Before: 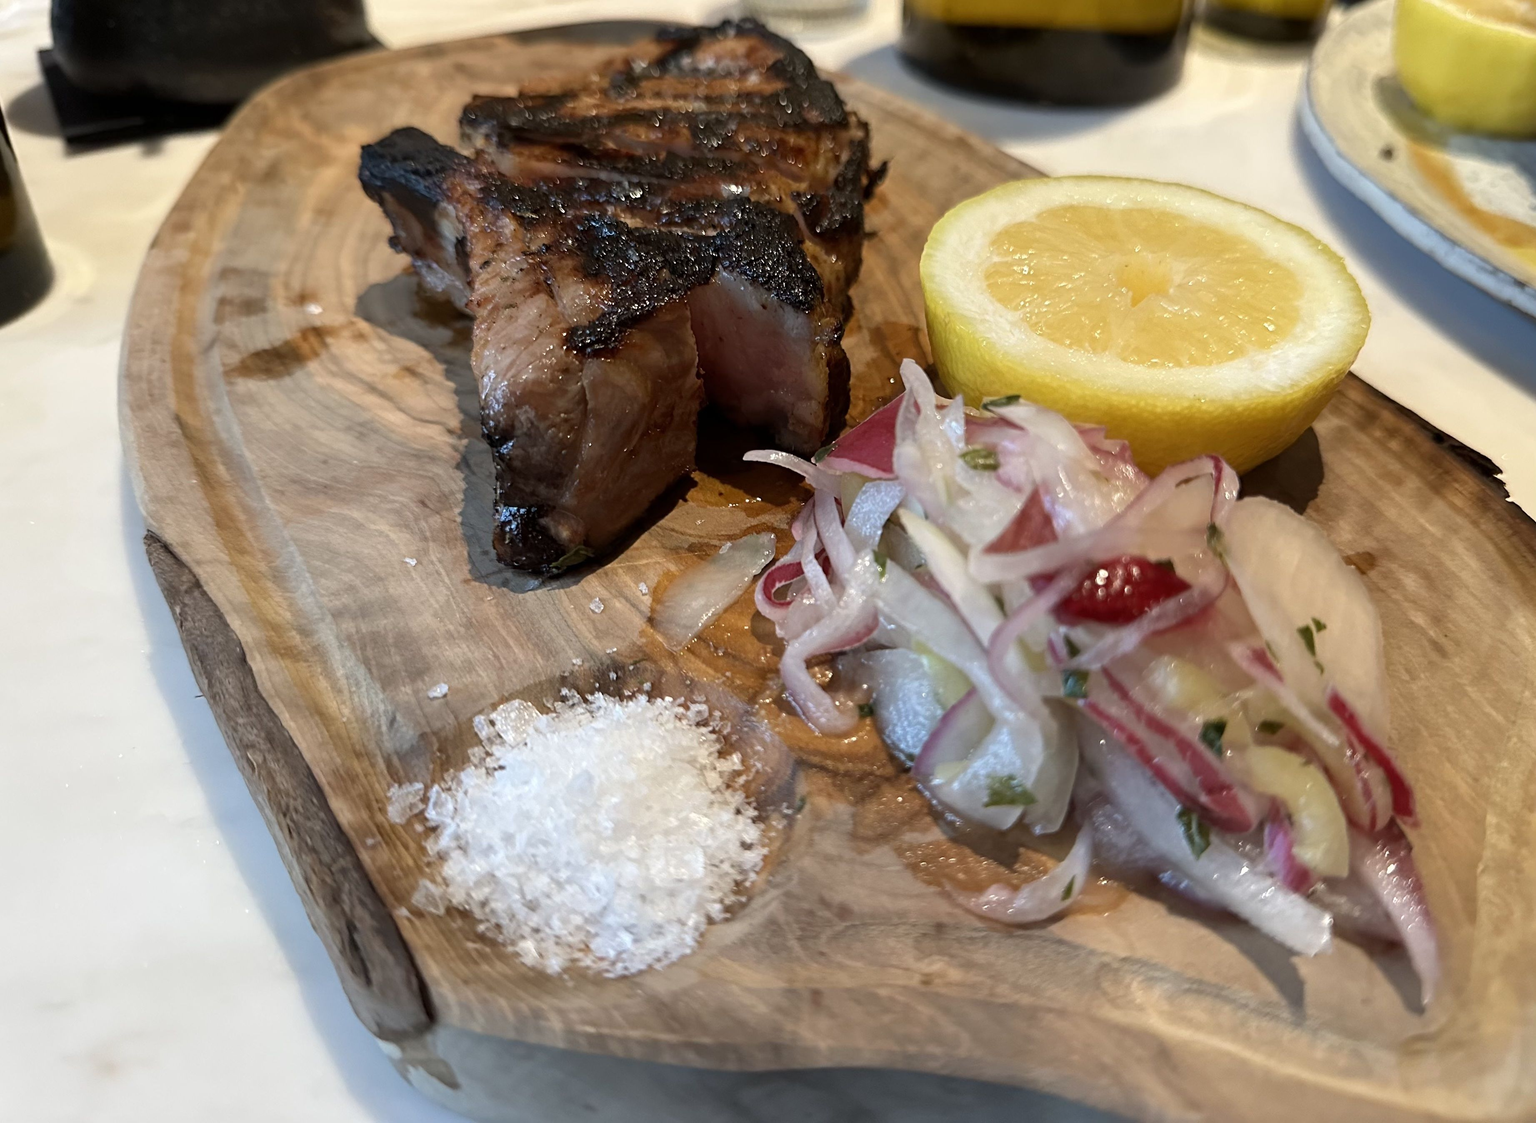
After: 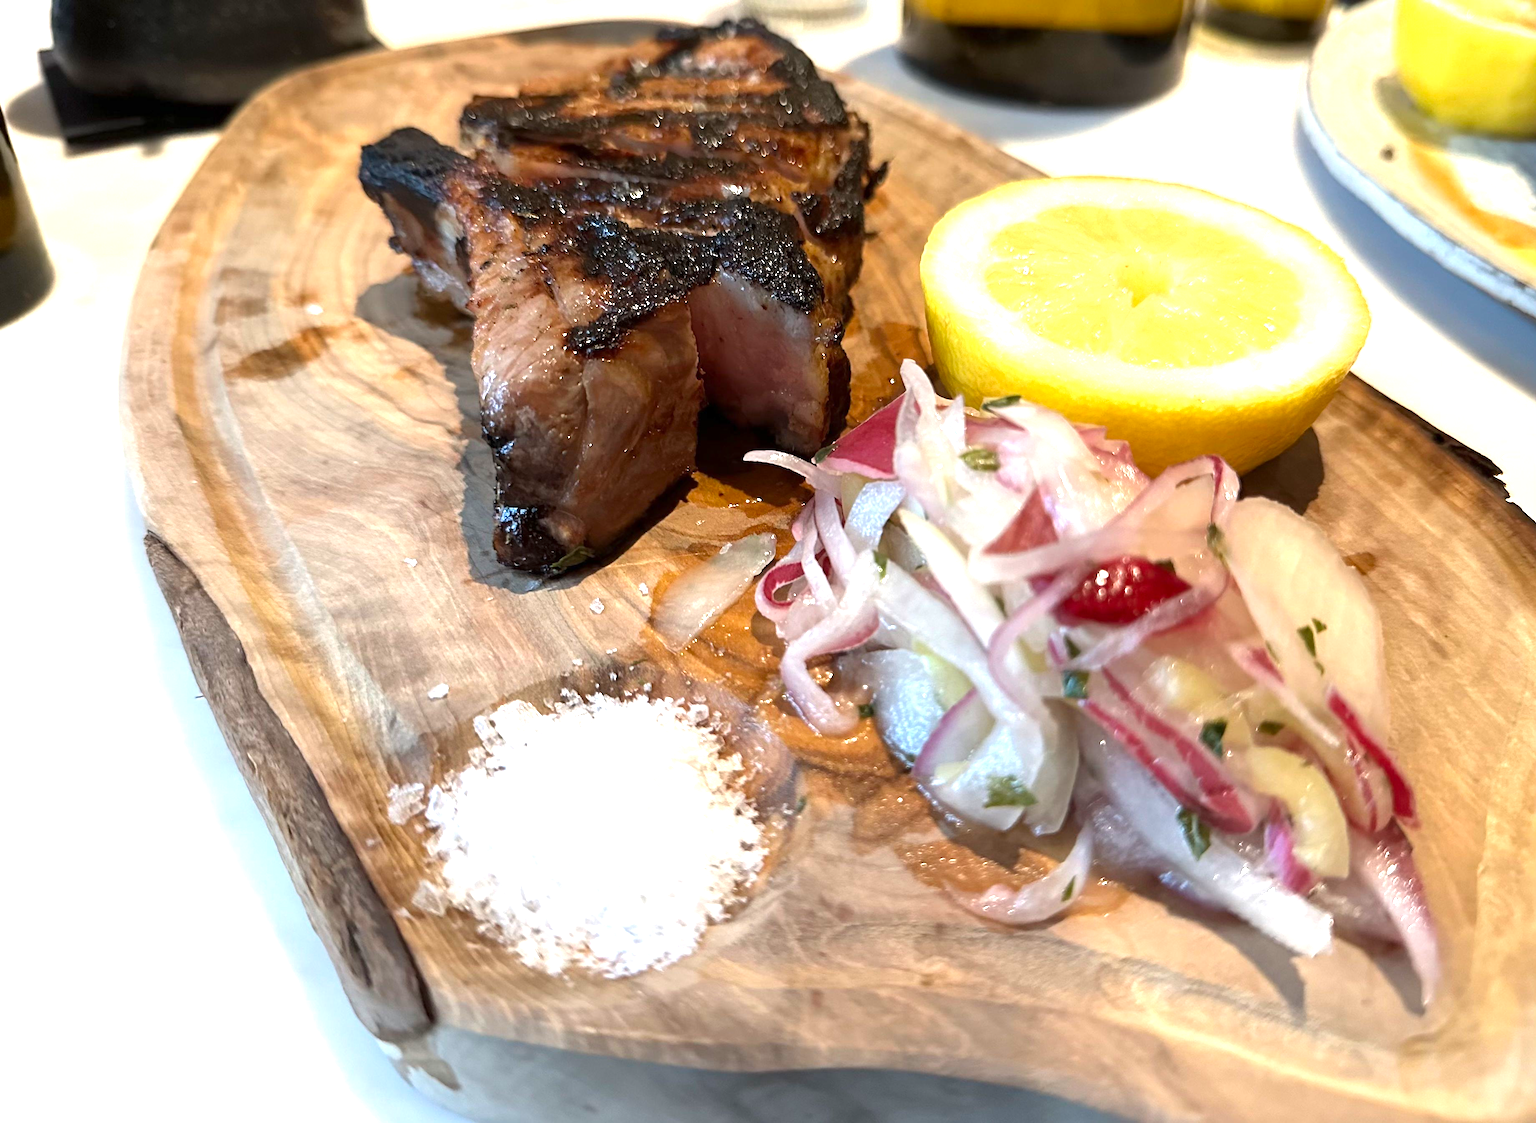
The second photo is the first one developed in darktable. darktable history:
tone equalizer: -8 EV -1.1 EV, -7 EV -0.976 EV, -6 EV -0.83 EV, -5 EV -0.601 EV, -3 EV 0.597 EV, -2 EV 0.873 EV, -1 EV 0.999 EV, +0 EV 1.07 EV, smoothing diameter 24.8%, edges refinement/feathering 6.01, preserve details guided filter
